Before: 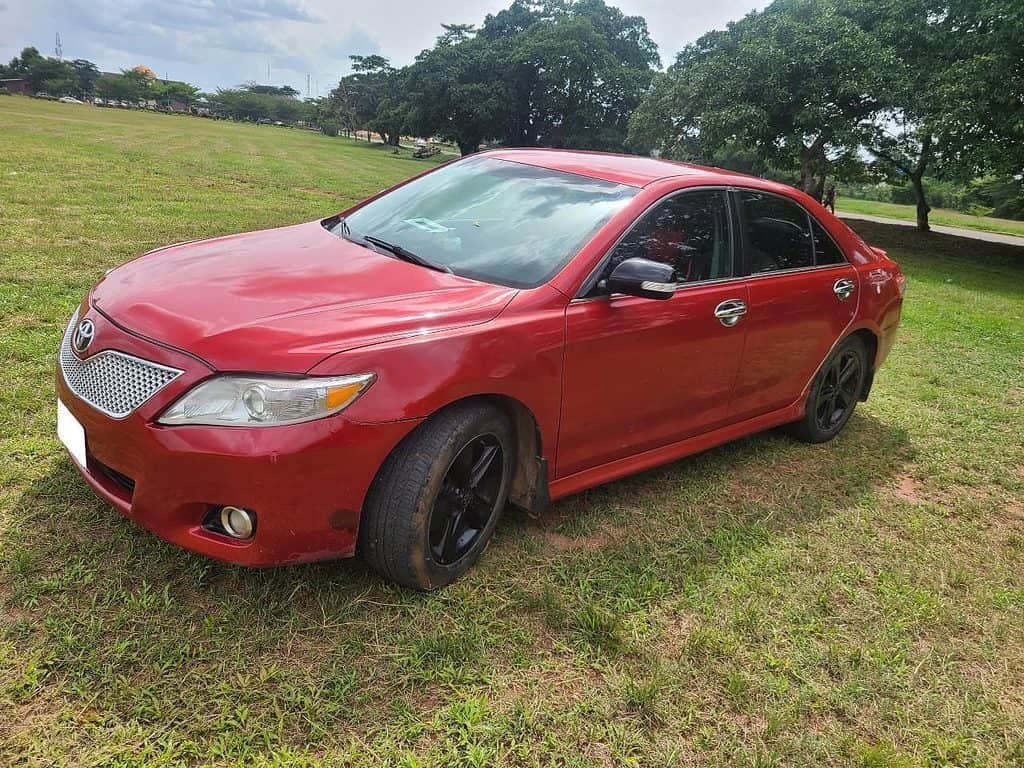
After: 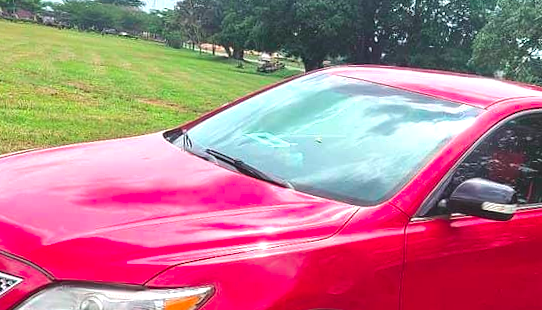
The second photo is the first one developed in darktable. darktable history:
color contrast: green-magenta contrast 1.73, blue-yellow contrast 1.15
exposure: black level correction -0.005, exposure 0.622 EV, compensate highlight preservation false
white balance: emerald 1
rotate and perspective: rotation 1.57°, crop left 0.018, crop right 0.982, crop top 0.039, crop bottom 0.961
crop: left 15.306%, top 9.065%, right 30.789%, bottom 48.638%
